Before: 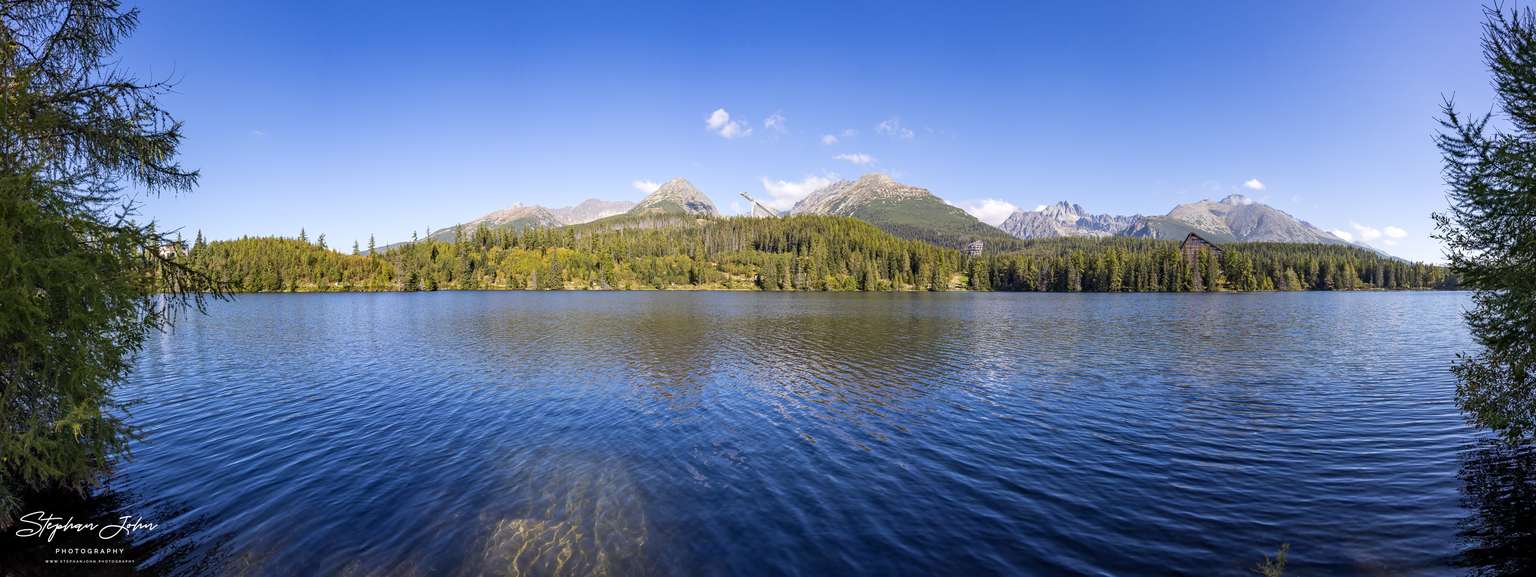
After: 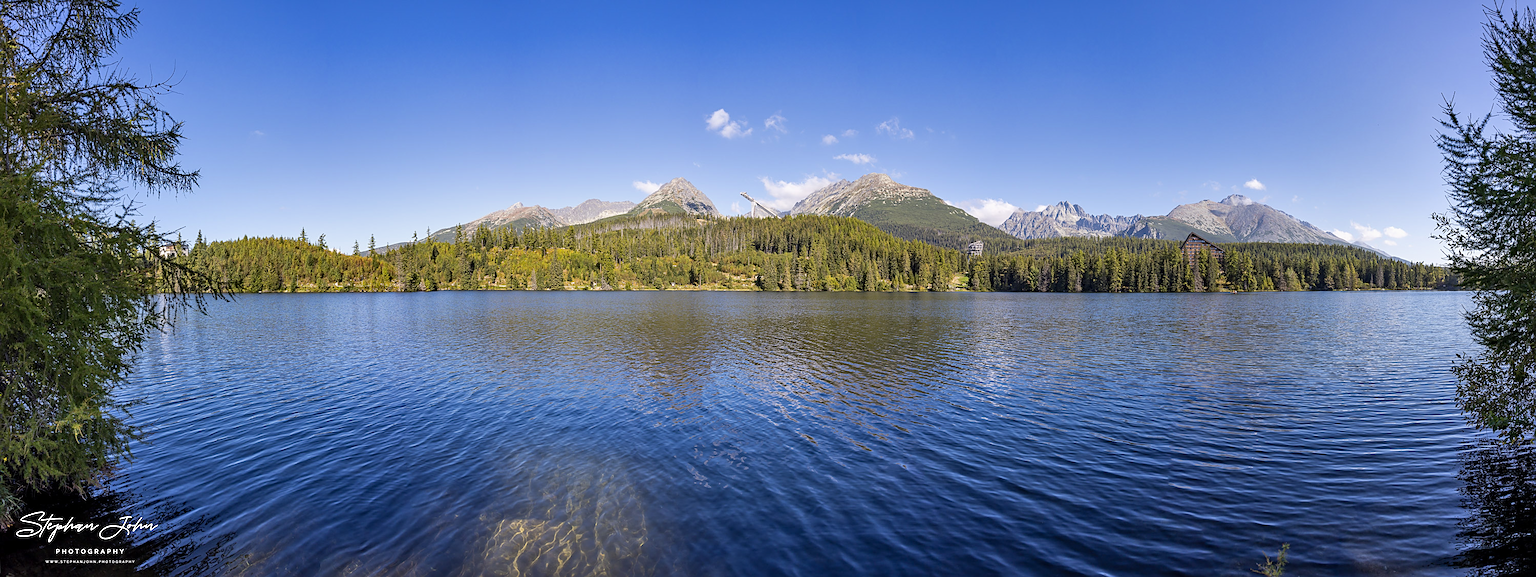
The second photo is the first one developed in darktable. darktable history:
sharpen: on, module defaults
shadows and highlights: shadows 43.43, white point adjustment -1.55, soften with gaussian
